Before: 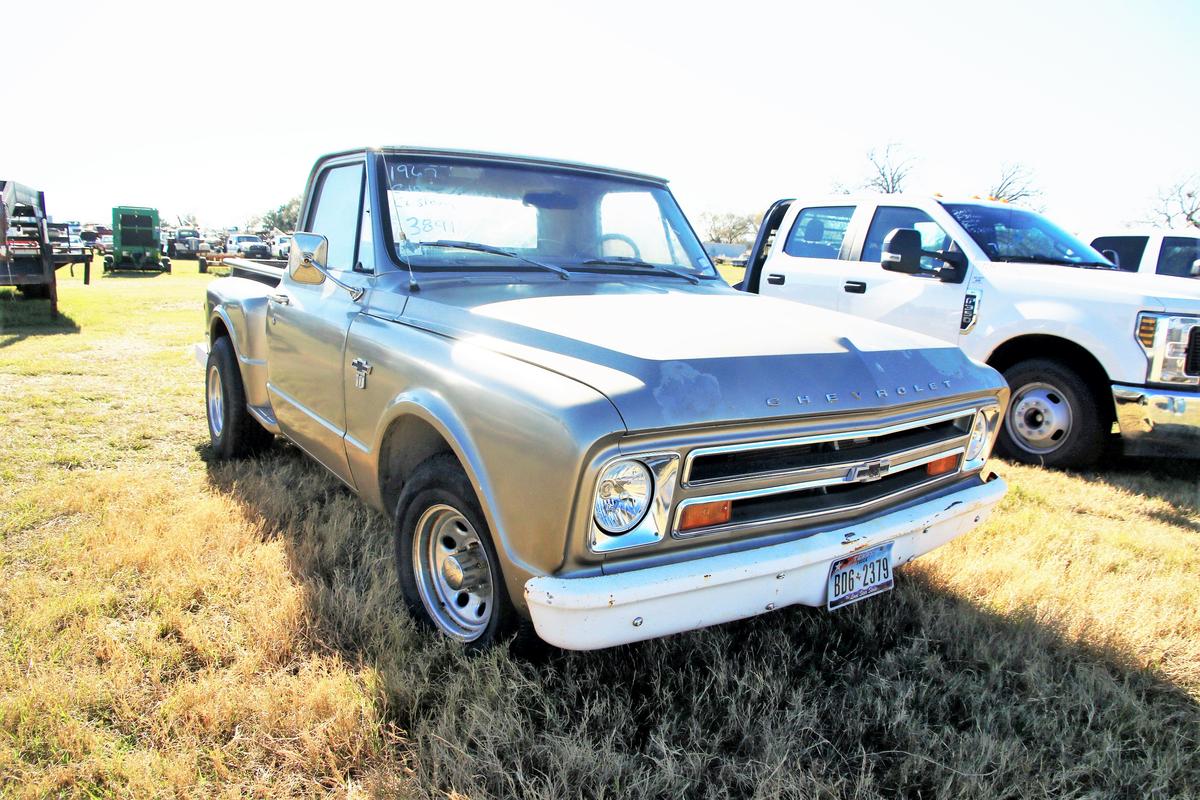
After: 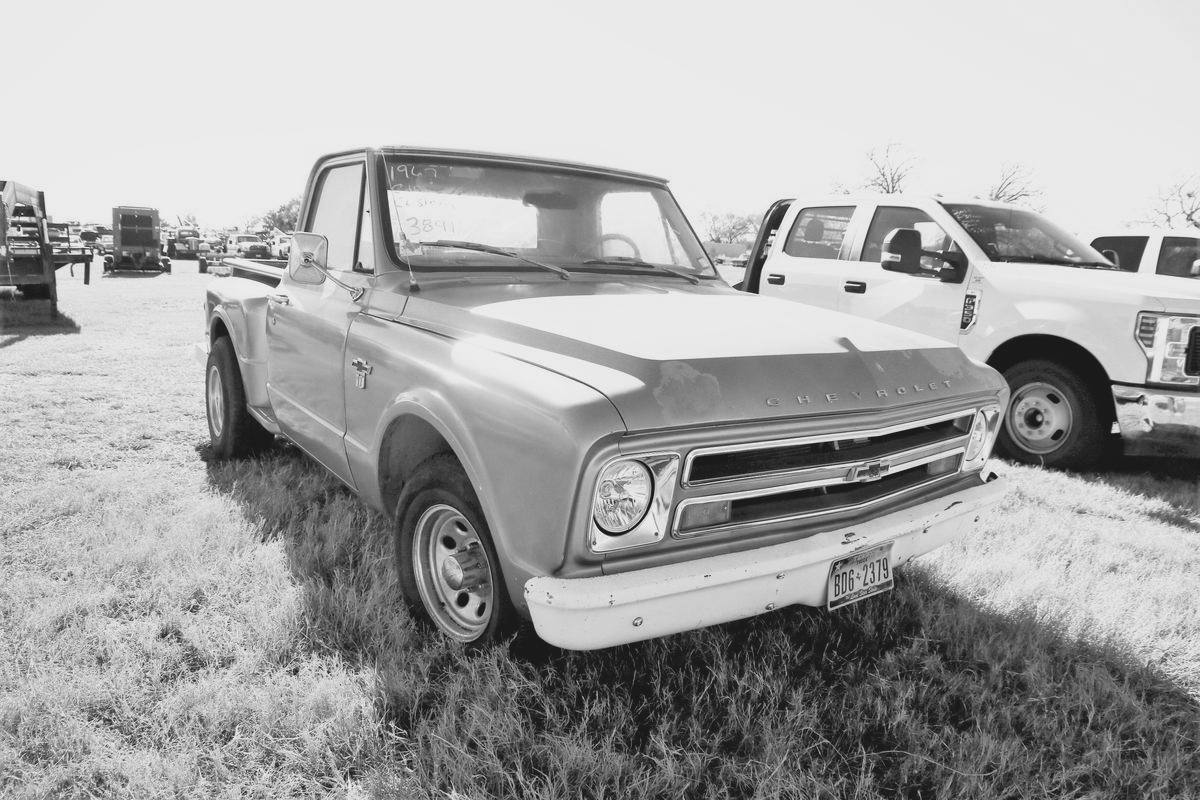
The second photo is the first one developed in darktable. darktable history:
monochrome: on, module defaults
white balance: emerald 1
contrast brightness saturation: contrast -0.19, saturation 0.19
exposure: black level correction 0.001, exposure 0.14 EV, compensate highlight preservation false
